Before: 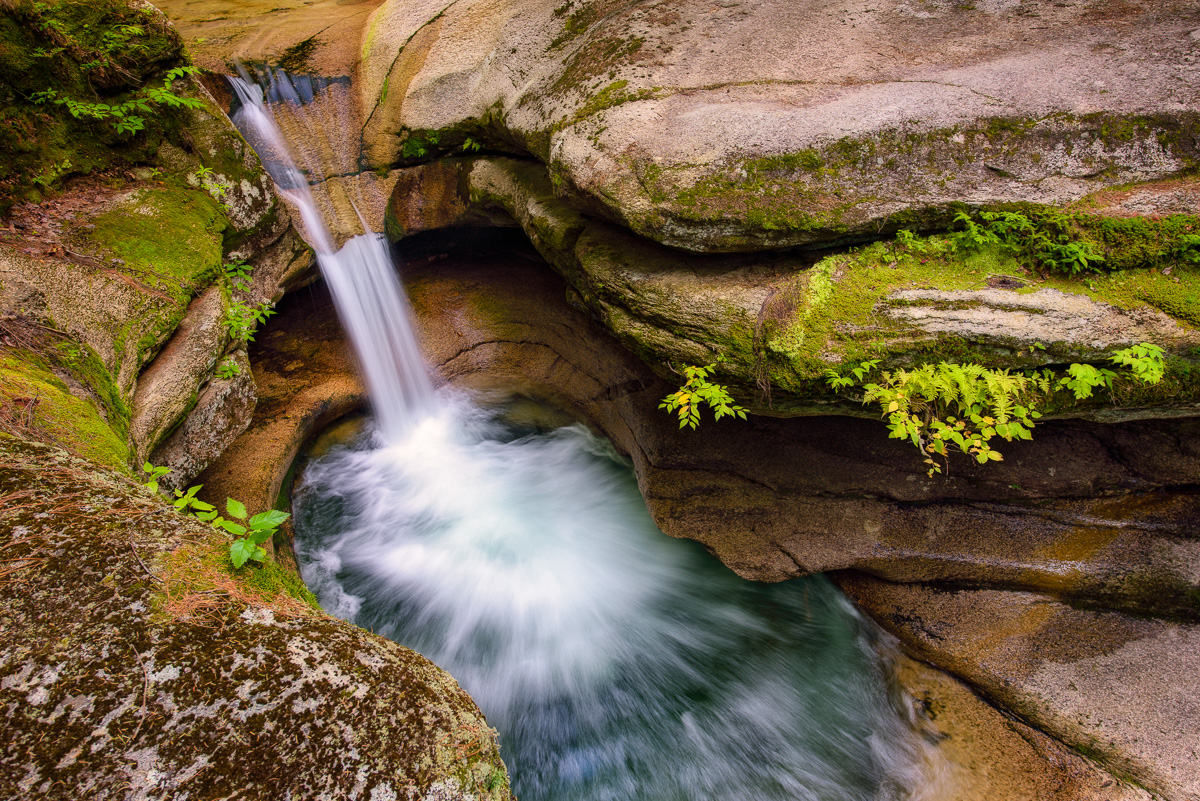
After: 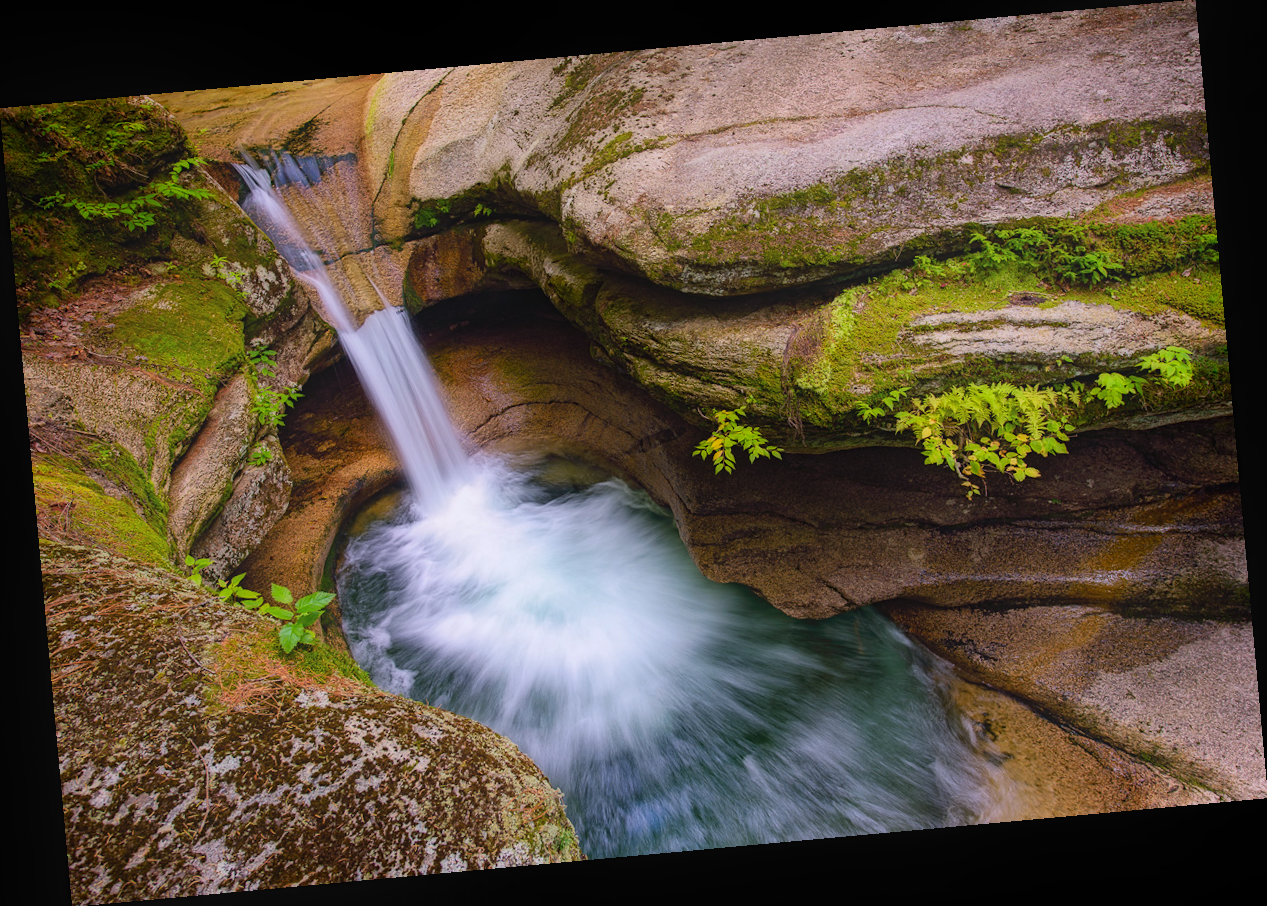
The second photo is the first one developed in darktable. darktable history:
color calibration: illuminant as shot in camera, x 0.358, y 0.373, temperature 4628.91 K
rotate and perspective: rotation -5.2°, automatic cropping off
contrast equalizer: y [[0.439, 0.44, 0.442, 0.457, 0.493, 0.498], [0.5 ×6], [0.5 ×6], [0 ×6], [0 ×6]]
